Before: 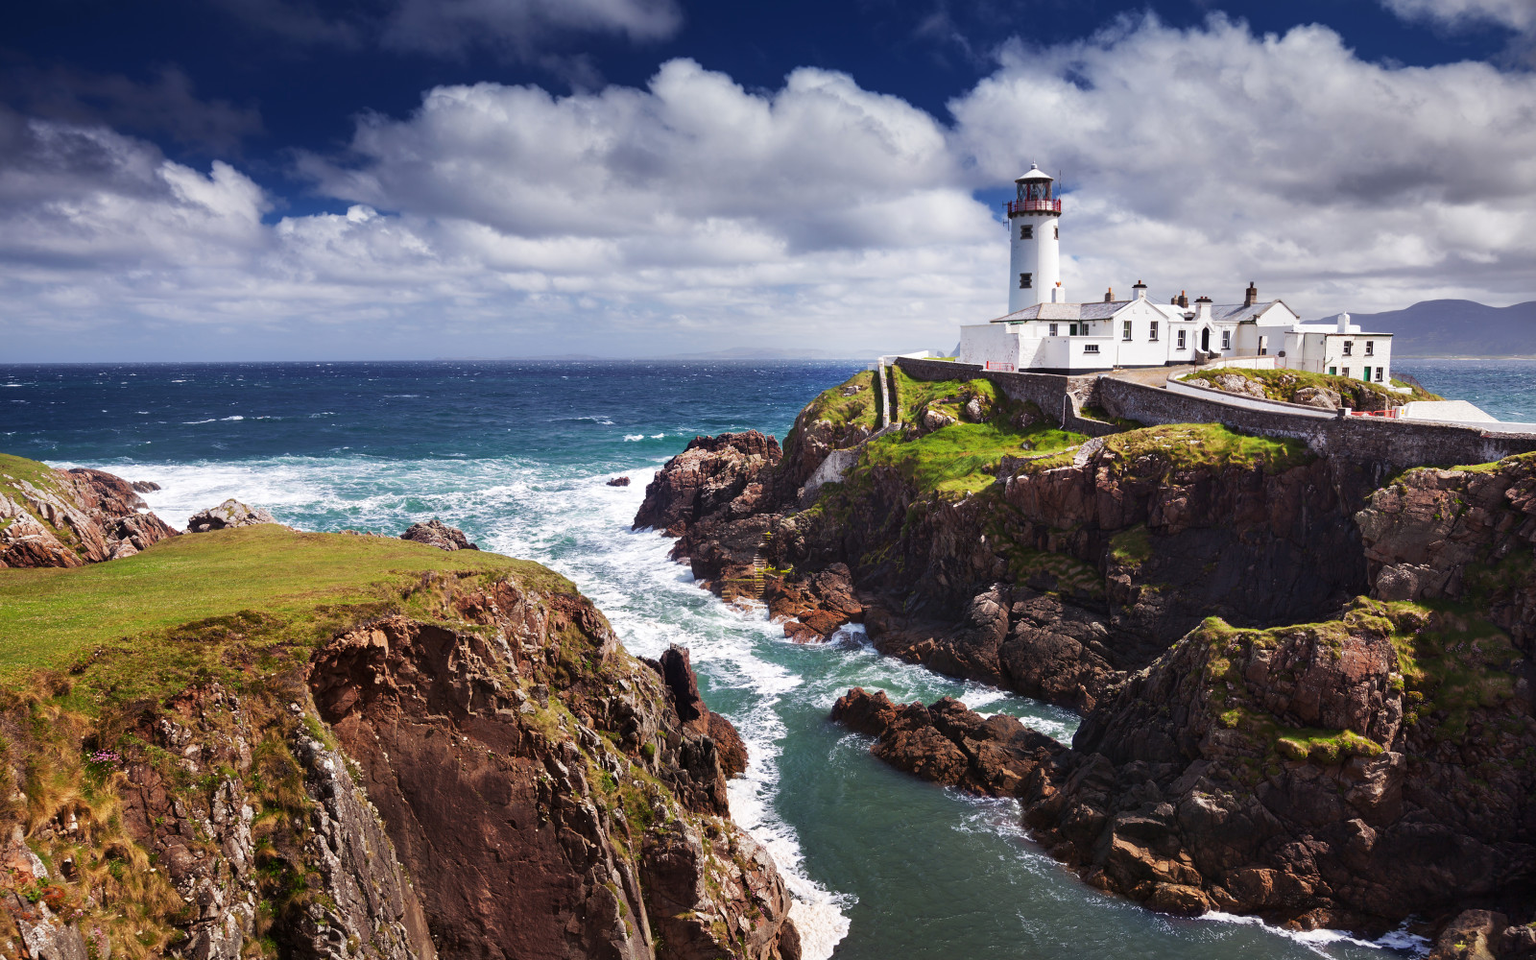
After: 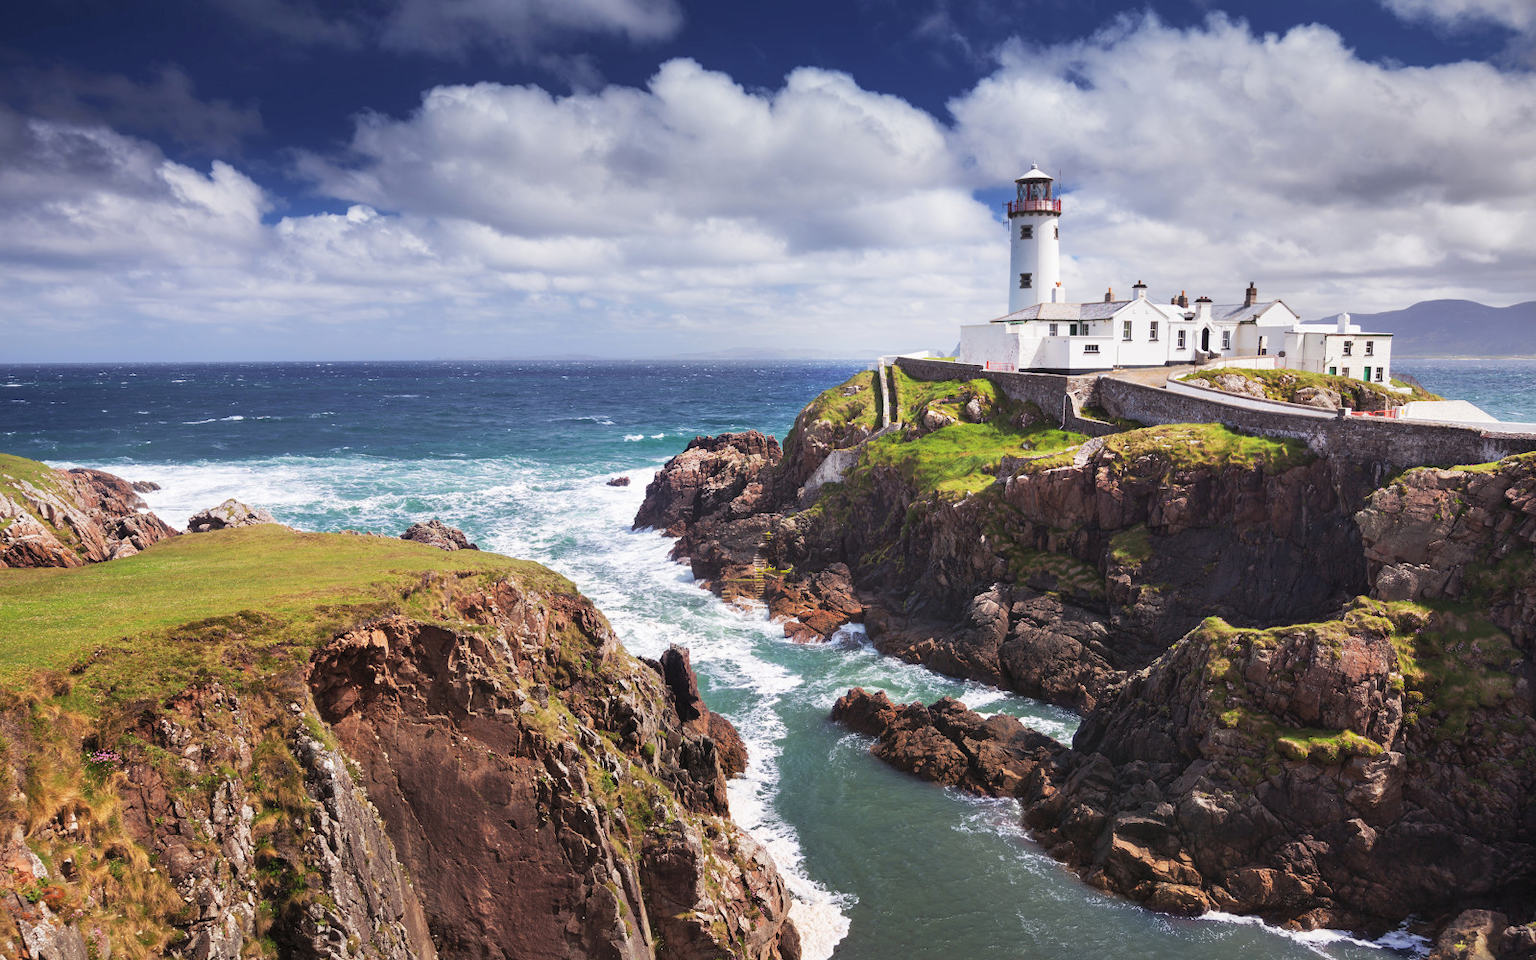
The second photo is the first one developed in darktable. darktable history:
contrast brightness saturation: brightness 0.144
exposure: exposure -0.052 EV, compensate highlight preservation false
